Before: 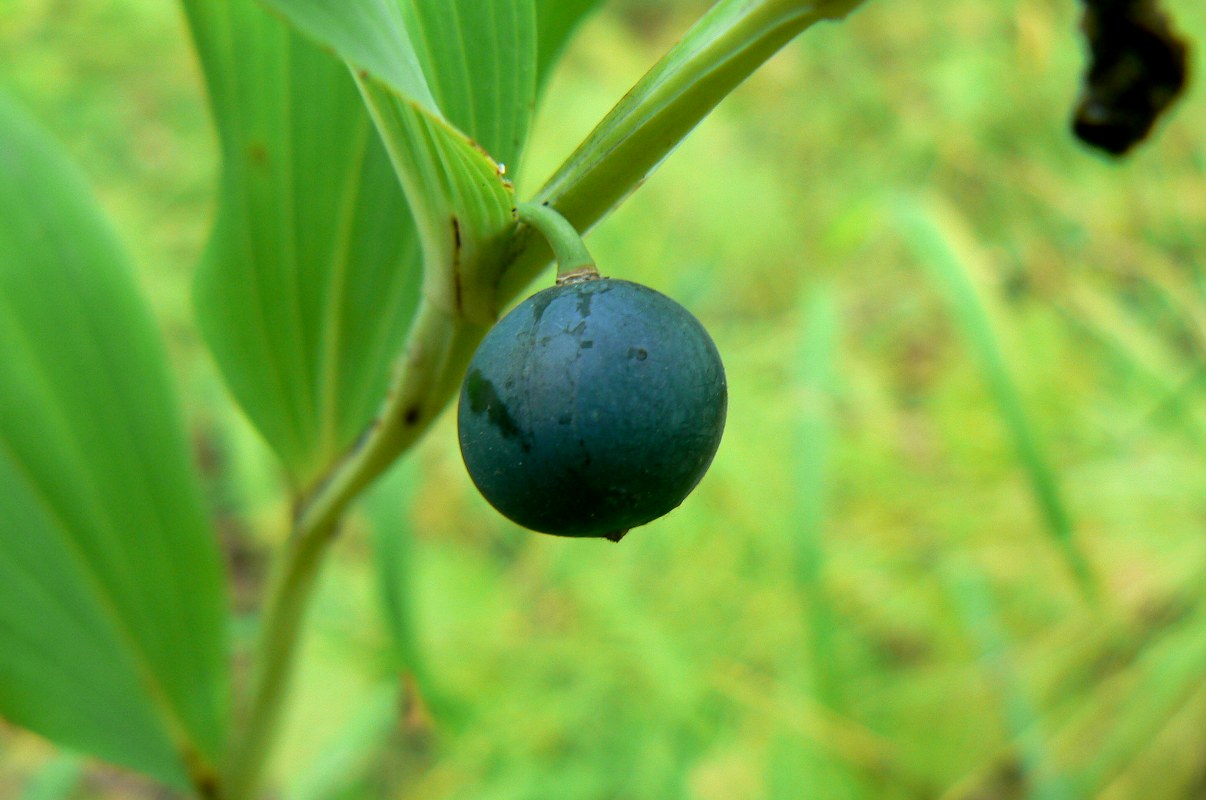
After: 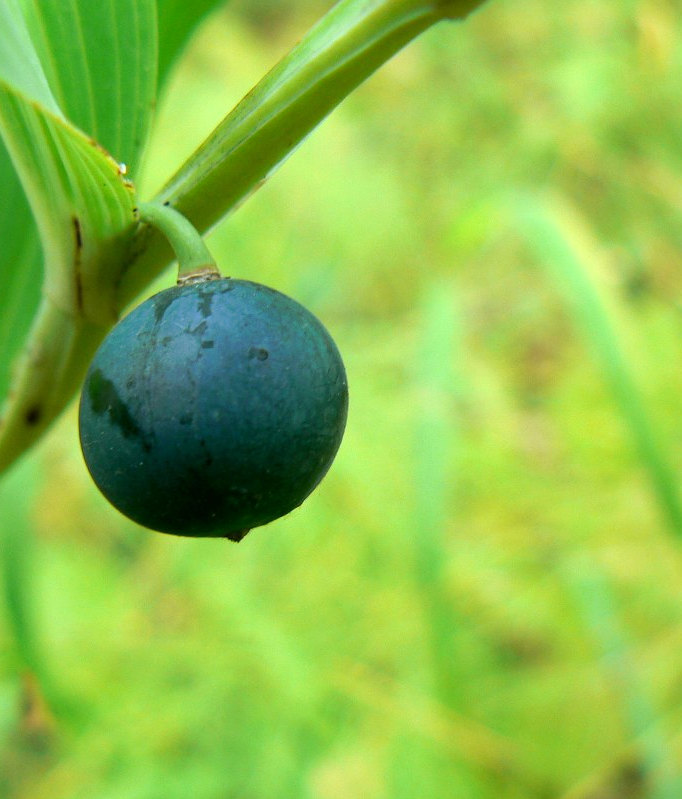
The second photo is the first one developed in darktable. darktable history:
tone curve: curves: ch0 [(0, 0) (0.003, 0.003) (0.011, 0.011) (0.025, 0.025) (0.044, 0.044) (0.069, 0.068) (0.1, 0.099) (0.136, 0.134) (0.177, 0.175) (0.224, 0.222) (0.277, 0.274) (0.335, 0.331) (0.399, 0.395) (0.468, 0.463) (0.543, 0.554) (0.623, 0.632) (0.709, 0.716) (0.801, 0.805) (0.898, 0.9) (1, 1)], preserve colors none
crop: left 31.445%, top 0.009%, right 11.994%
exposure: exposure 0.202 EV, compensate highlight preservation false
